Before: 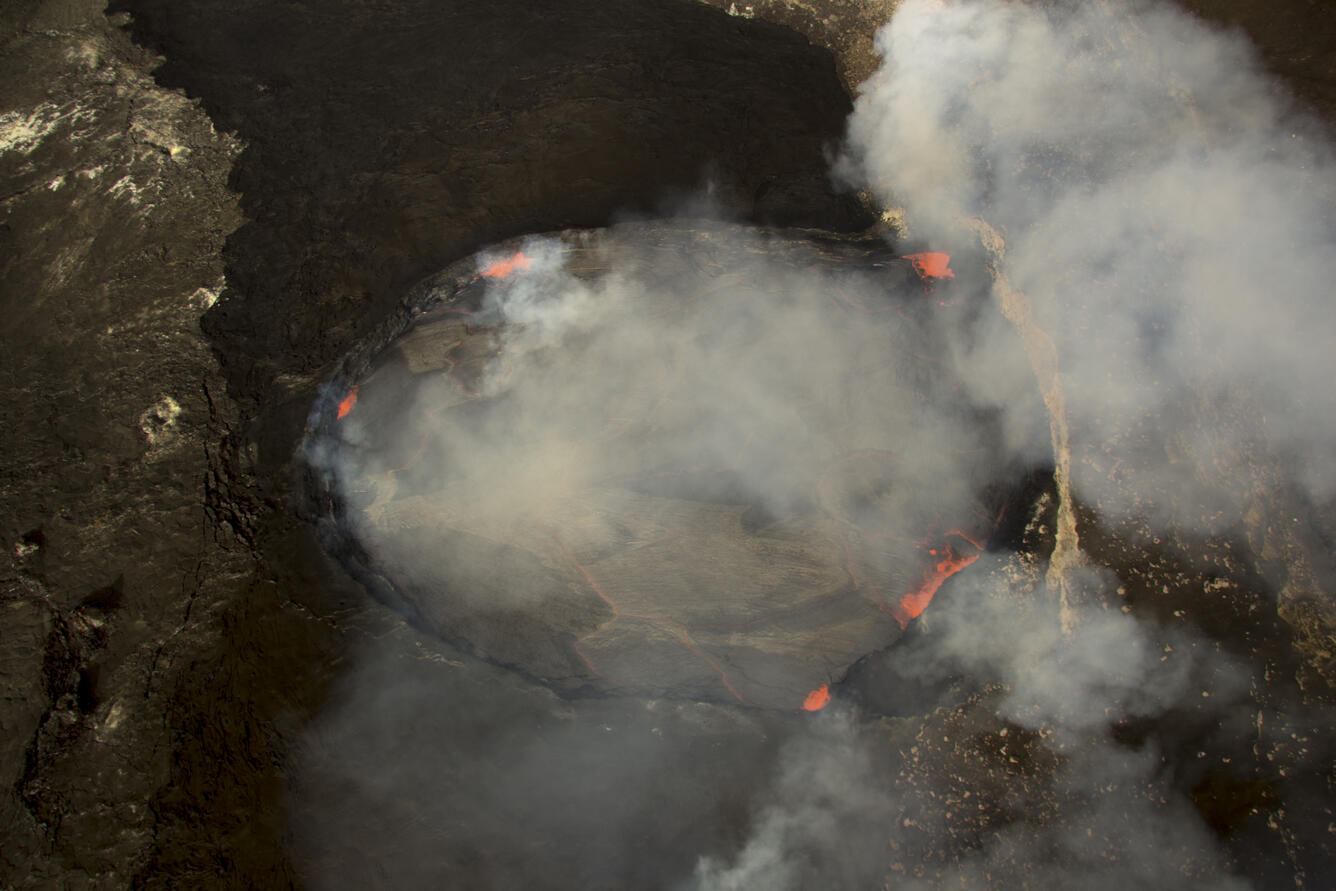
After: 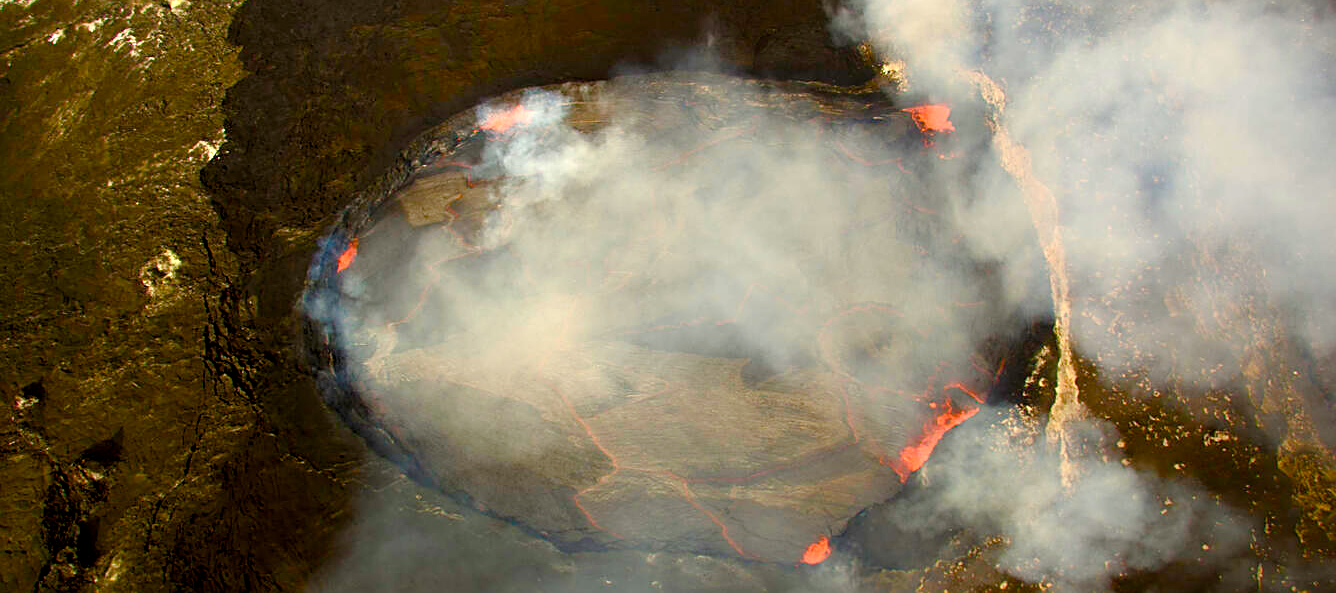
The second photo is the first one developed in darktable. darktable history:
crop: top 16.6%, bottom 16.786%
color balance rgb: linear chroma grading › global chroma 15.008%, perceptual saturation grading › global saturation 0.688%, perceptual saturation grading › highlights -29.745%, perceptual saturation grading › mid-tones 29.091%, perceptual saturation grading › shadows 59.113%, global vibrance 50.077%
sharpen: on, module defaults
exposure: exposure 1.089 EV, compensate exposure bias true, compensate highlight preservation false
